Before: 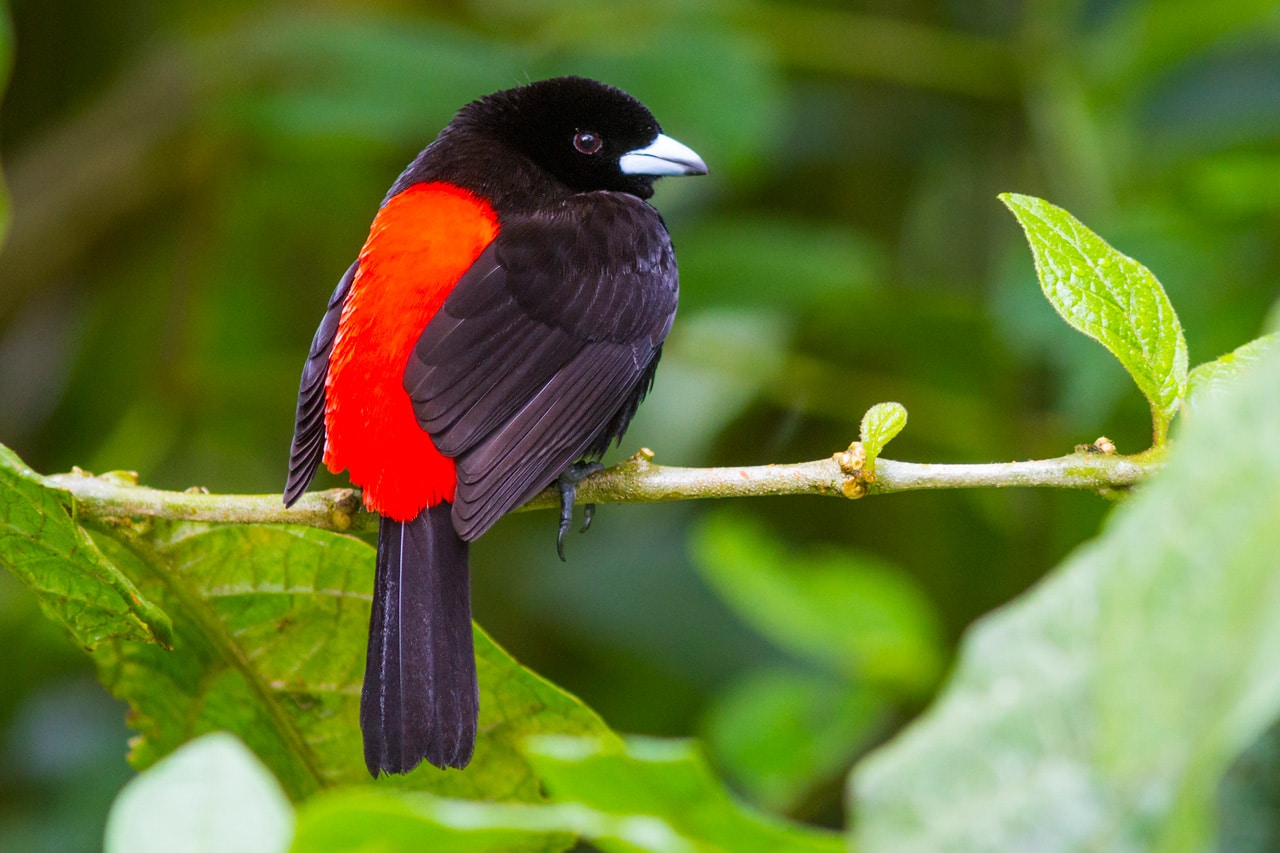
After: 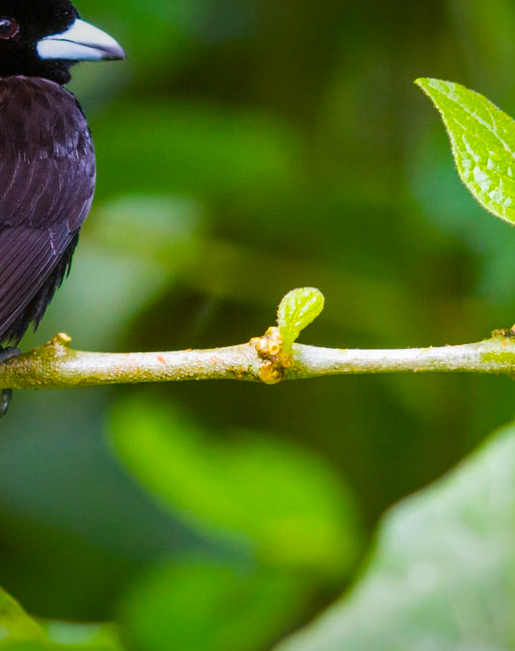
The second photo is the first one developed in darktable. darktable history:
color balance rgb: power › hue 62.28°, perceptual saturation grading › global saturation 29.864%
vignetting: fall-off start 84.17%, fall-off radius 80.91%, saturation 0.047, width/height ratio 1.223
crop: left 45.565%, top 13.544%, right 14.132%, bottom 10.125%
